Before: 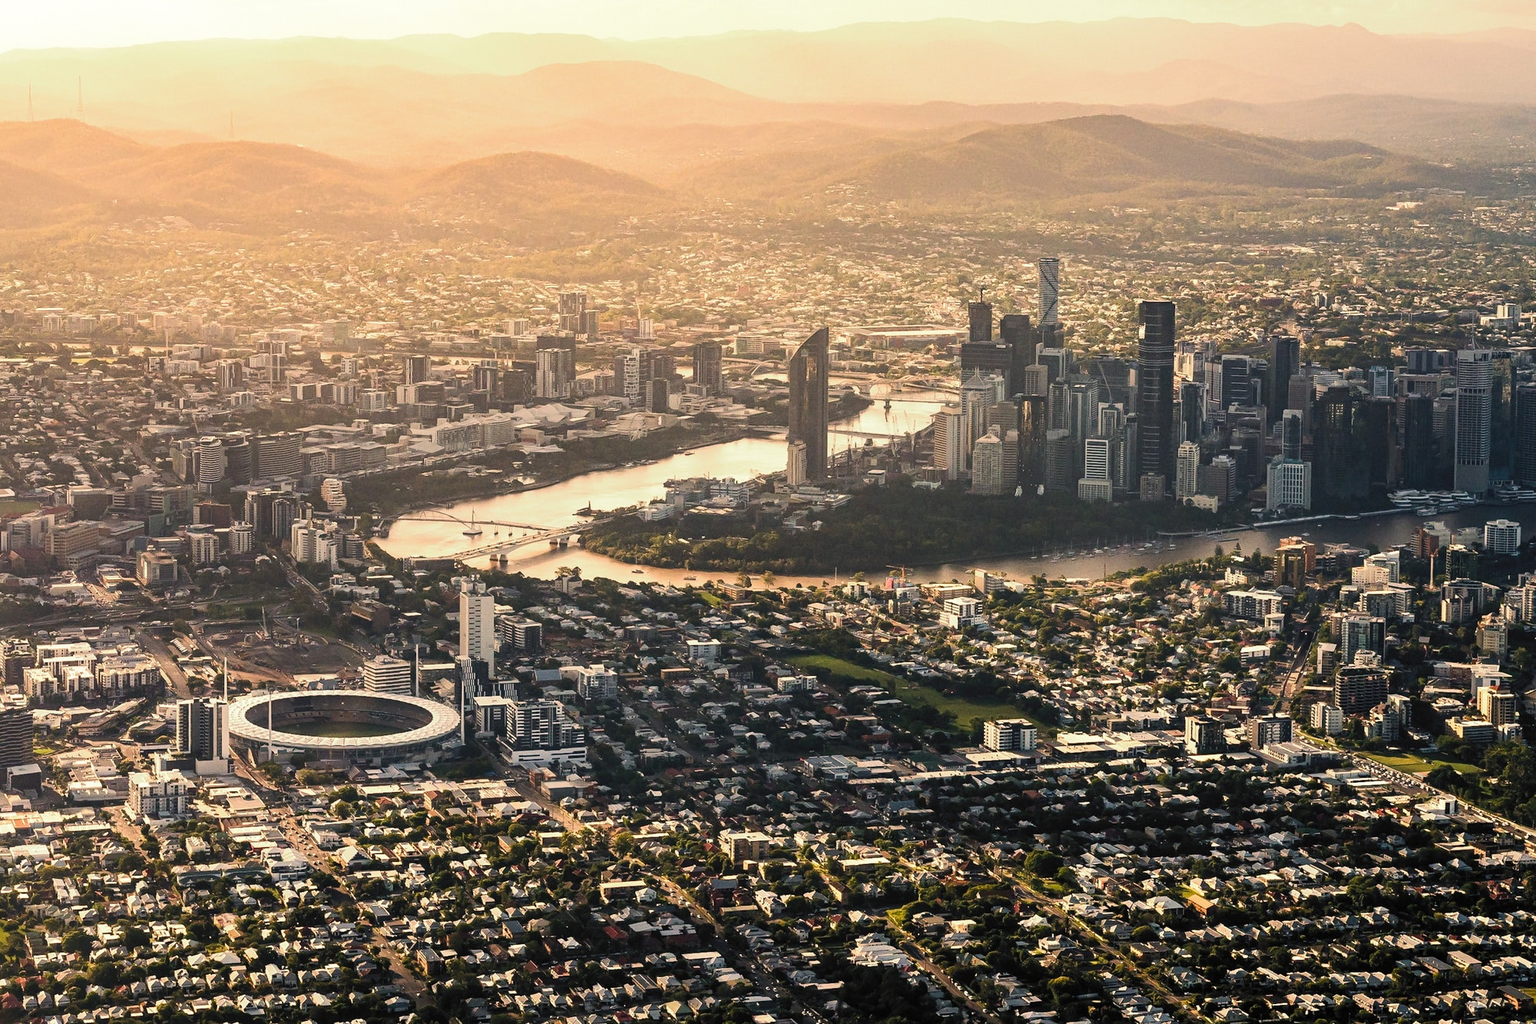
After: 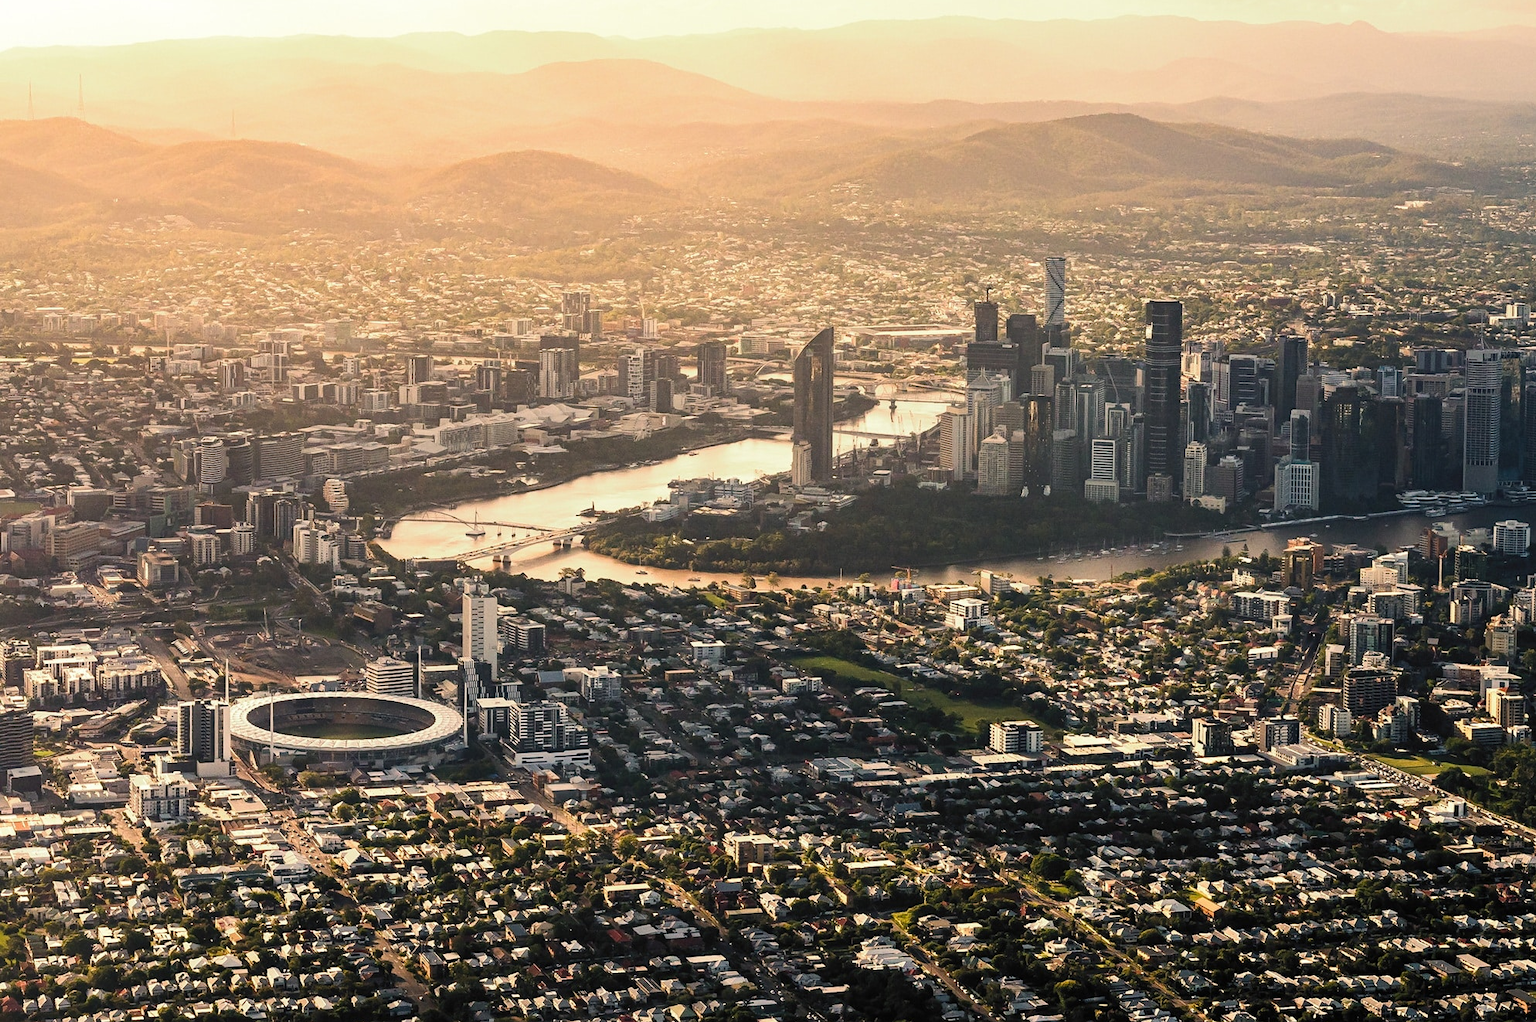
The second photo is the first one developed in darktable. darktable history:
crop: top 0.238%, bottom 0.13%
